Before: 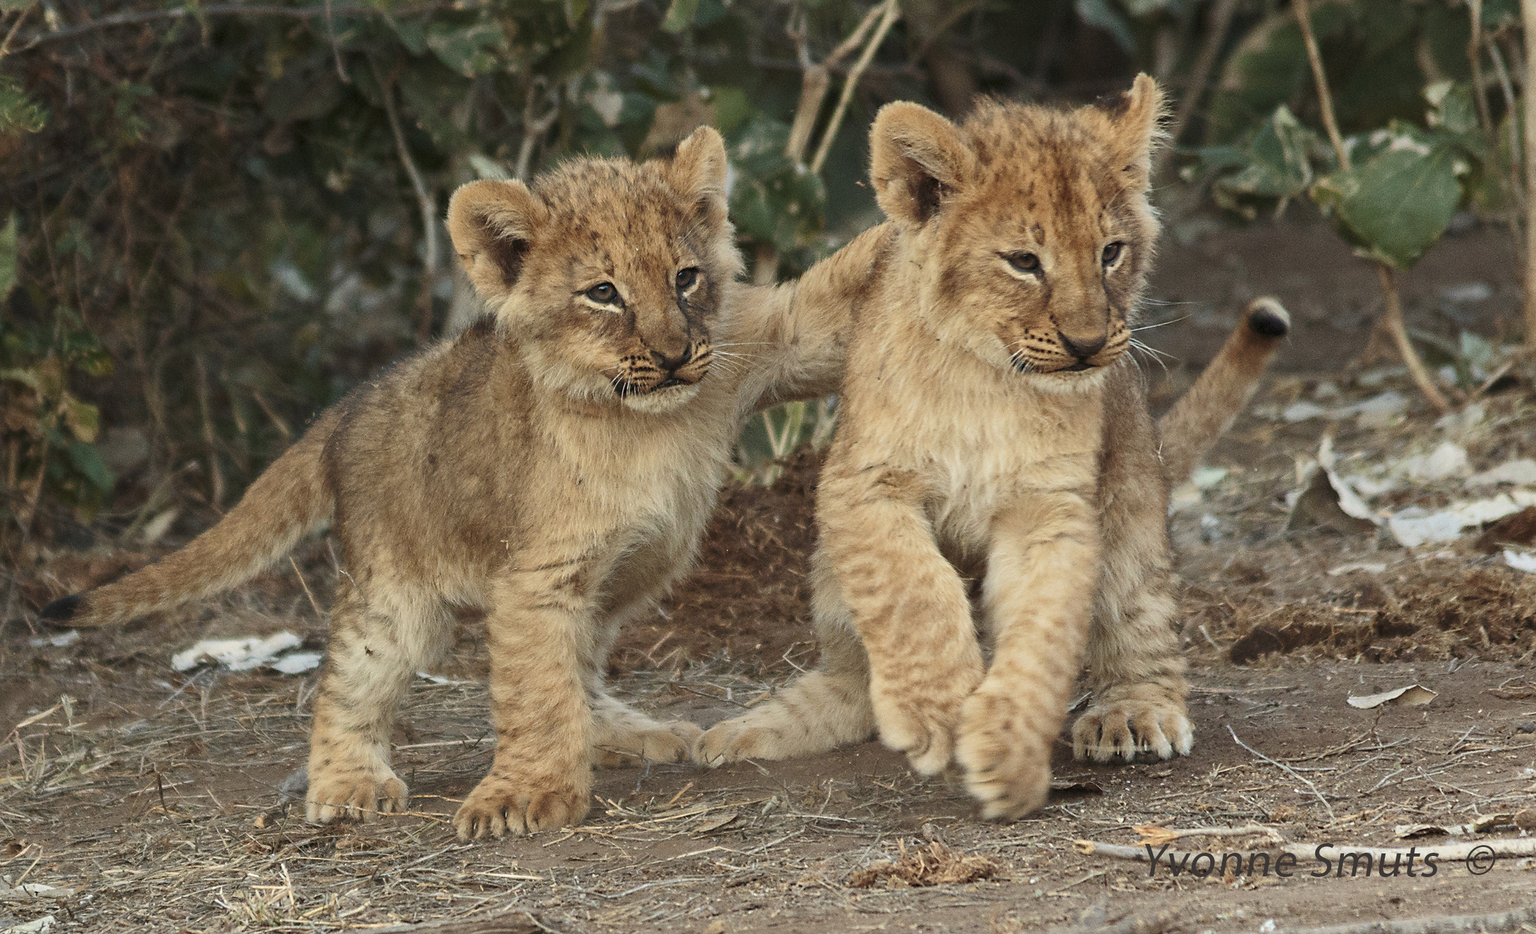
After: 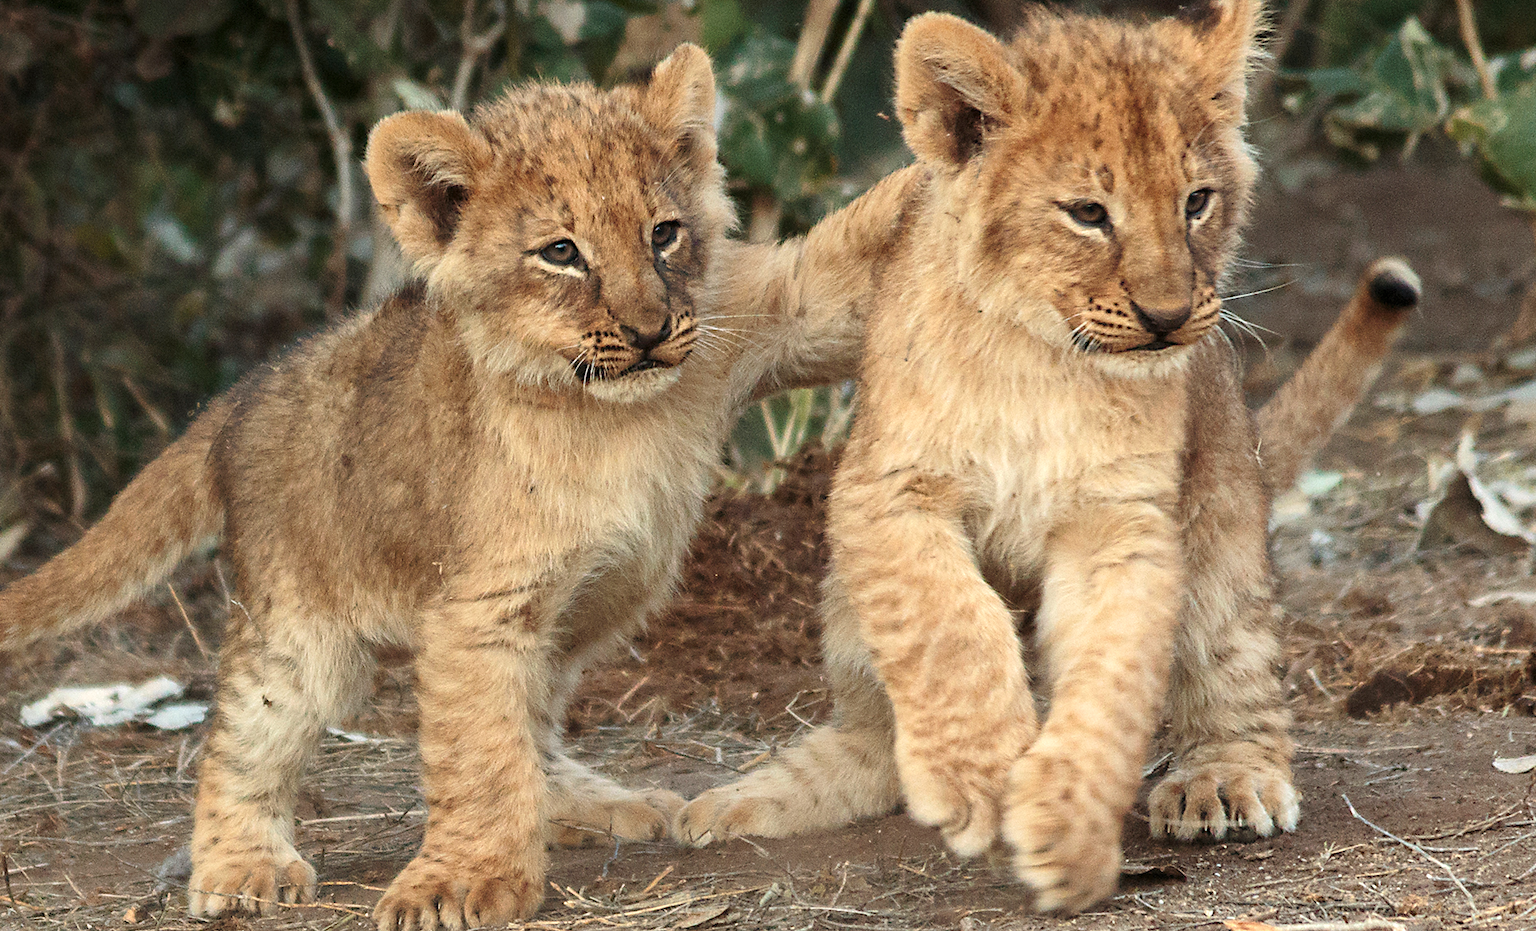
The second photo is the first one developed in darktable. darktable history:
tone equalizer: -8 EV -0.406 EV, -7 EV -0.377 EV, -6 EV -0.339 EV, -5 EV -0.194 EV, -3 EV 0.217 EV, -2 EV 0.306 EV, -1 EV 0.371 EV, +0 EV 0.43 EV
crop and rotate: left 10.134%, top 9.803%, right 10.029%, bottom 10.54%
